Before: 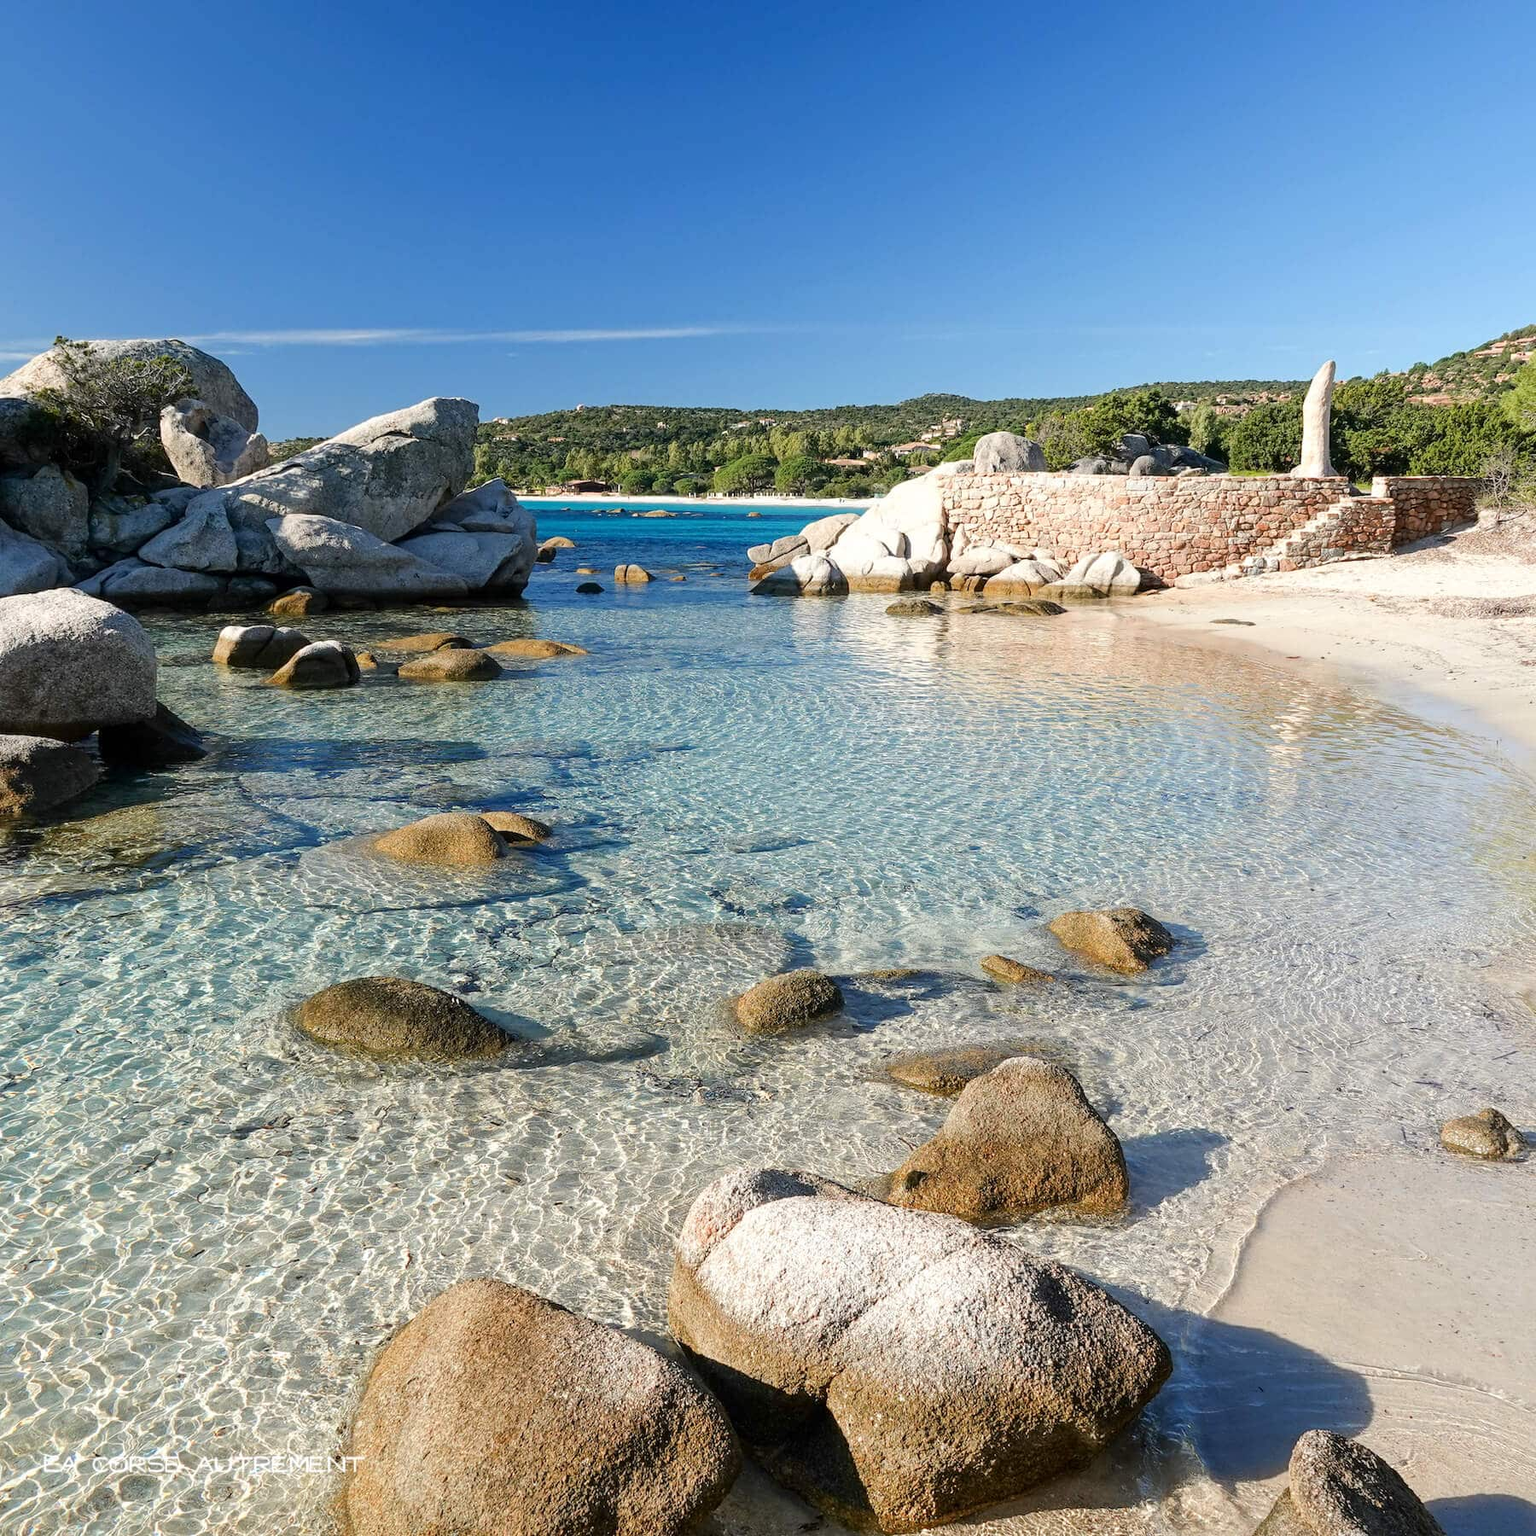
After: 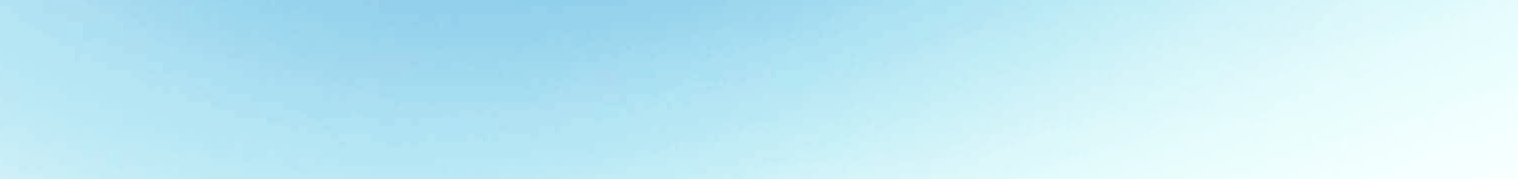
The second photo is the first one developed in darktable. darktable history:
exposure: black level correction 0, exposure 0.6 EV, compensate highlight preservation false
base curve: curves: ch0 [(0, 0.003) (0.001, 0.002) (0.006, 0.004) (0.02, 0.022) (0.048, 0.086) (0.094, 0.234) (0.162, 0.431) (0.258, 0.629) (0.385, 0.8) (0.548, 0.918) (0.751, 0.988) (1, 1)], preserve colors none
crop and rotate: left 9.644%, top 9.491%, right 6.021%, bottom 80.509%
white balance: emerald 1
color contrast: blue-yellow contrast 0.62
